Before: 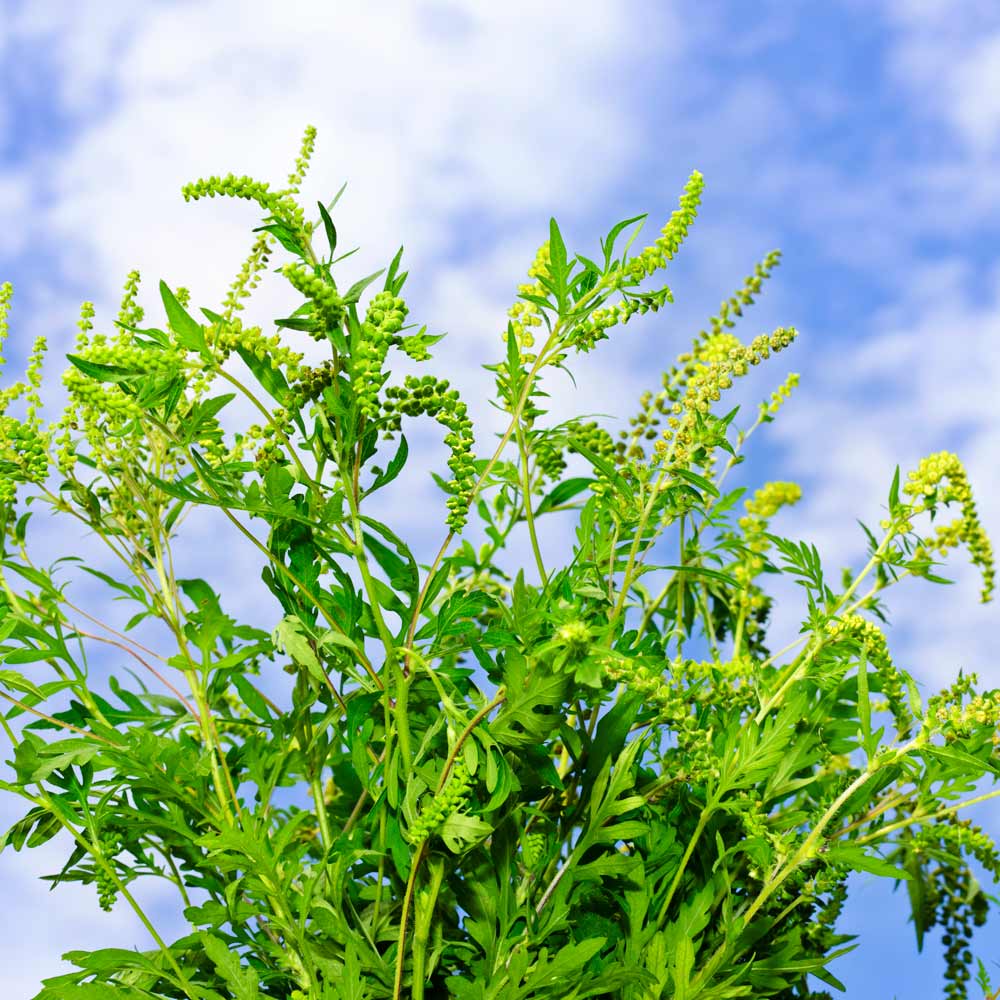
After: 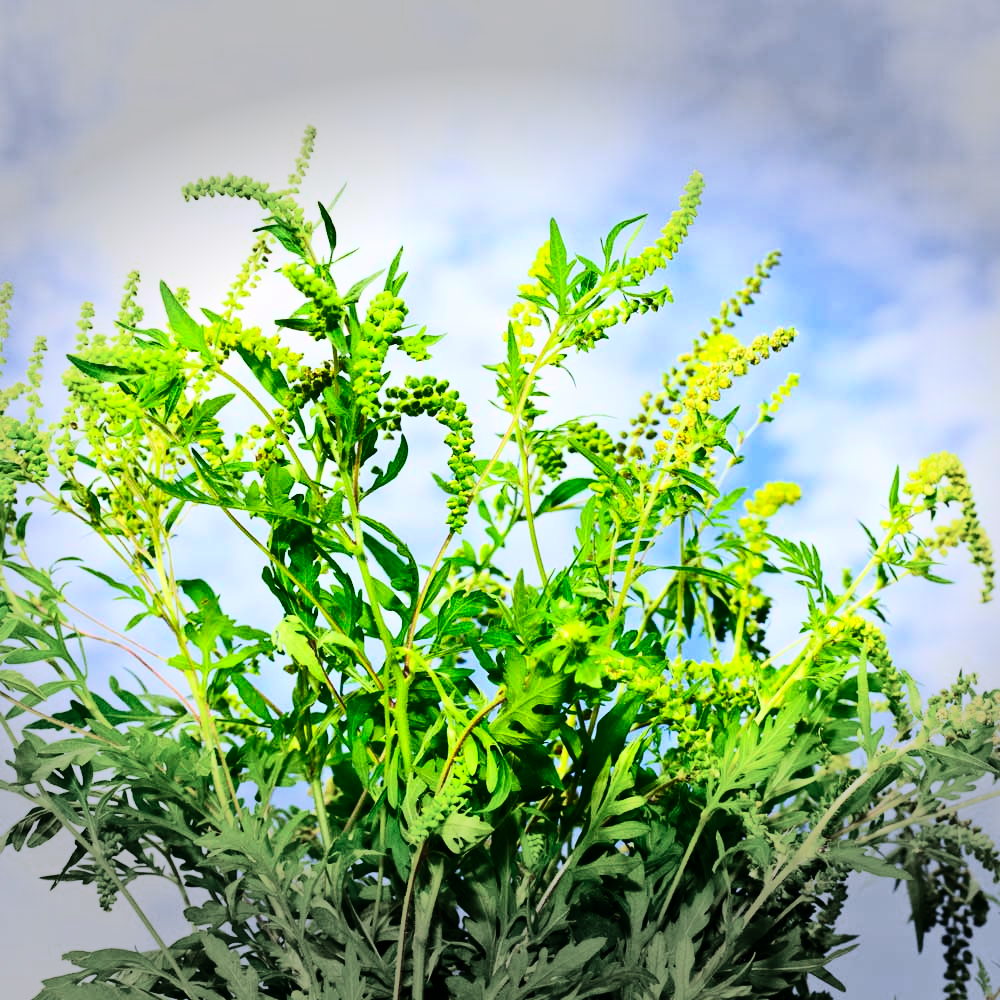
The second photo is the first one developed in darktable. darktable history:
vignetting: fall-off start 79.43%, saturation -0.649, width/height ratio 1.327, unbound false
contrast brightness saturation: contrast 0.4, brightness 0.05, saturation 0.25
rotate and perspective: crop left 0, crop top 0
